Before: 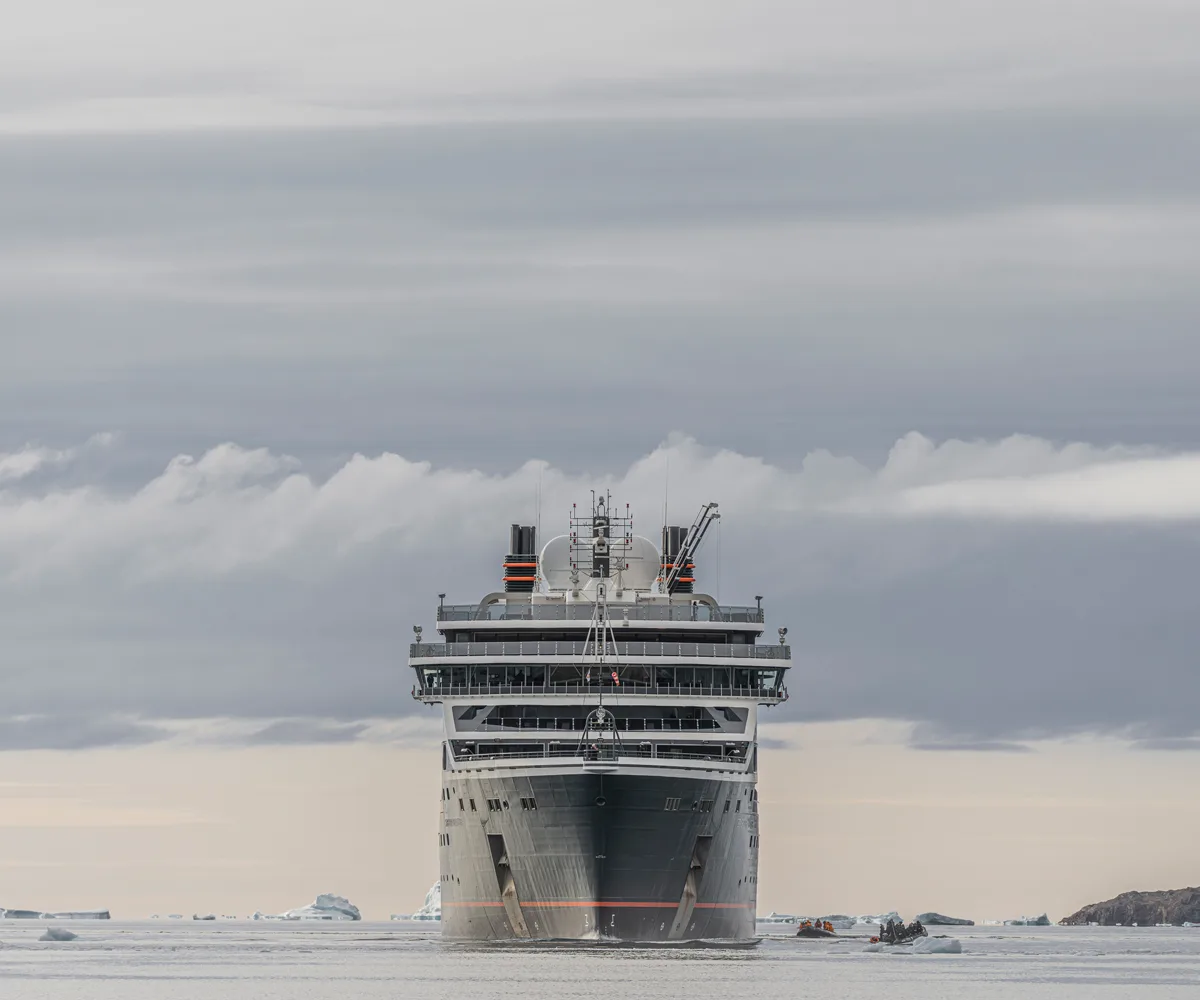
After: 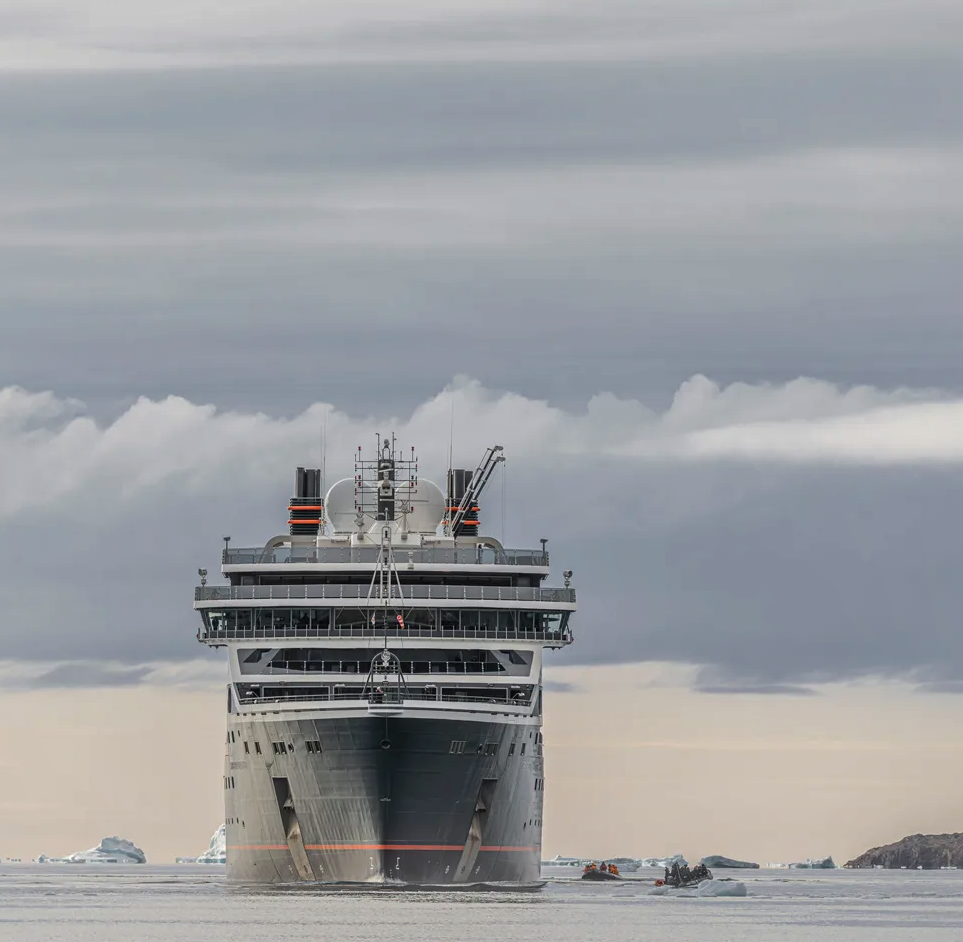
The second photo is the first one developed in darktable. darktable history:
shadows and highlights: shadows 30
crop and rotate: left 17.959%, top 5.771%, right 1.742%
color balance: contrast 10%
